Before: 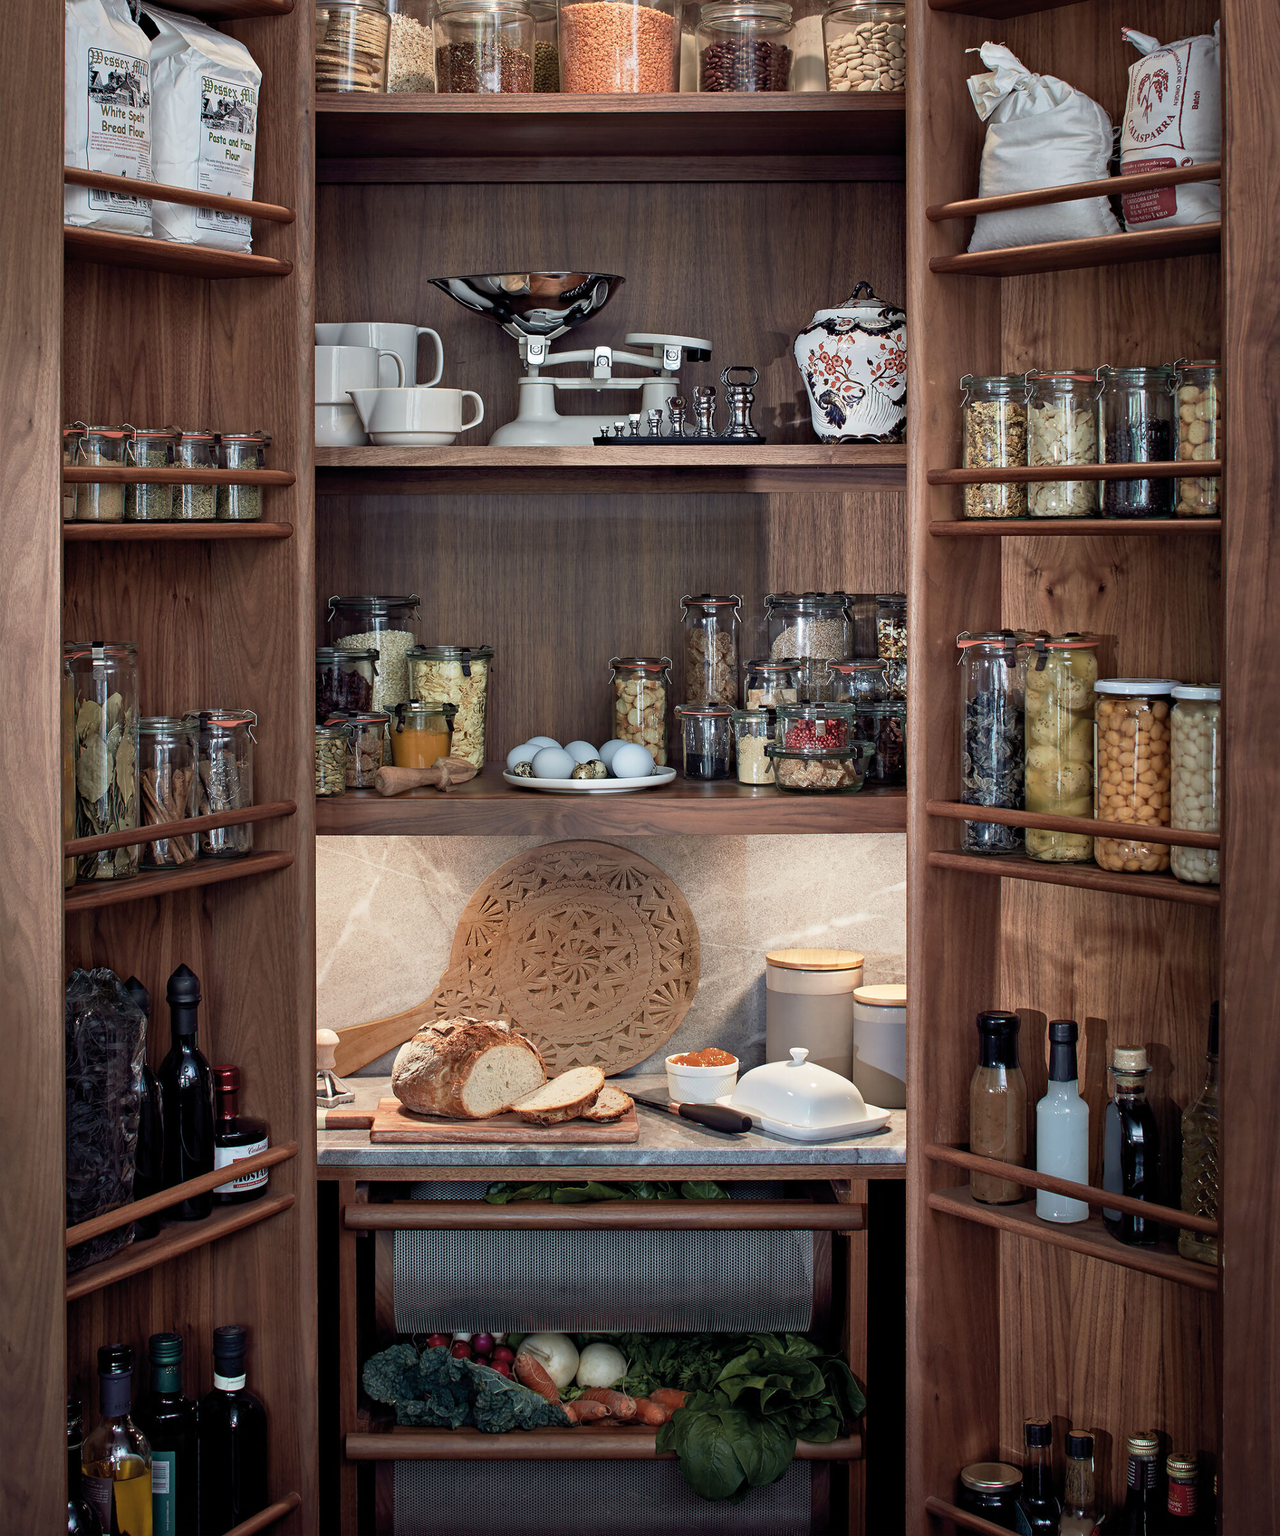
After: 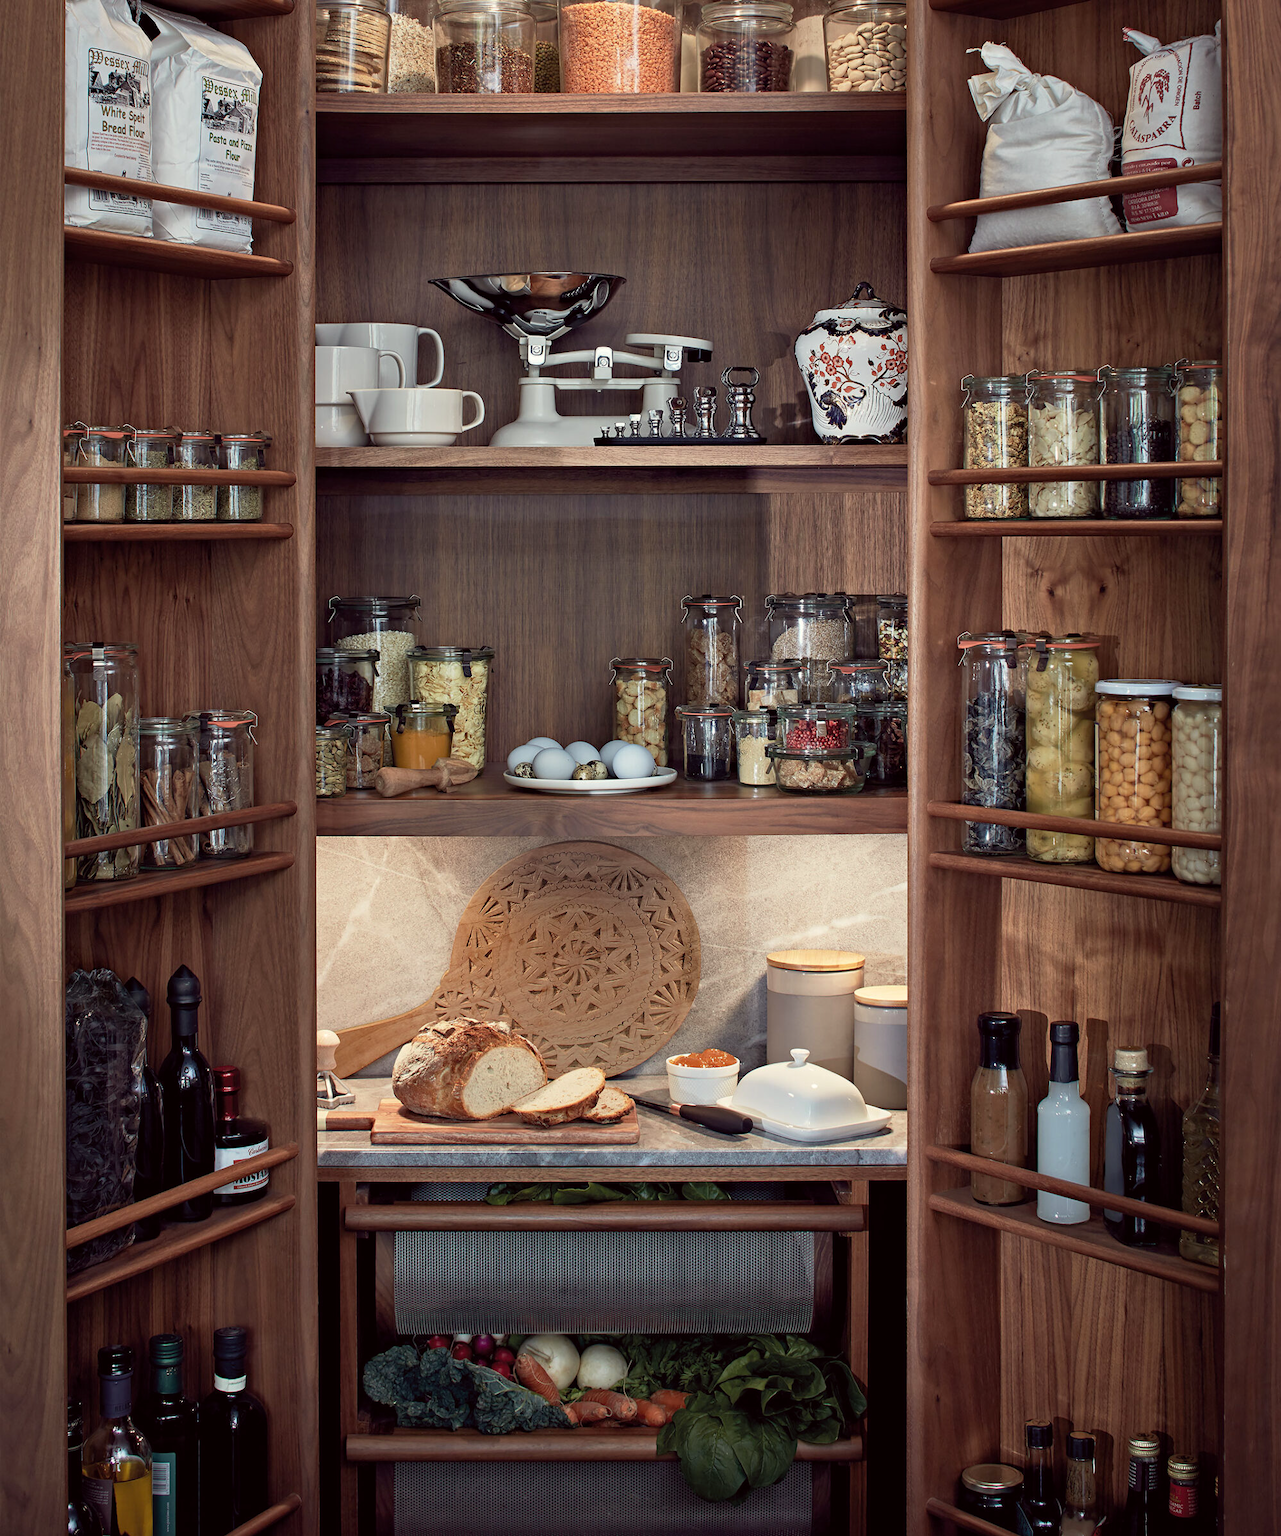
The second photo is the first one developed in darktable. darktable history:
crop: bottom 0.062%
color correction: highlights a* -0.918, highlights b* 4.56, shadows a* 3.58
